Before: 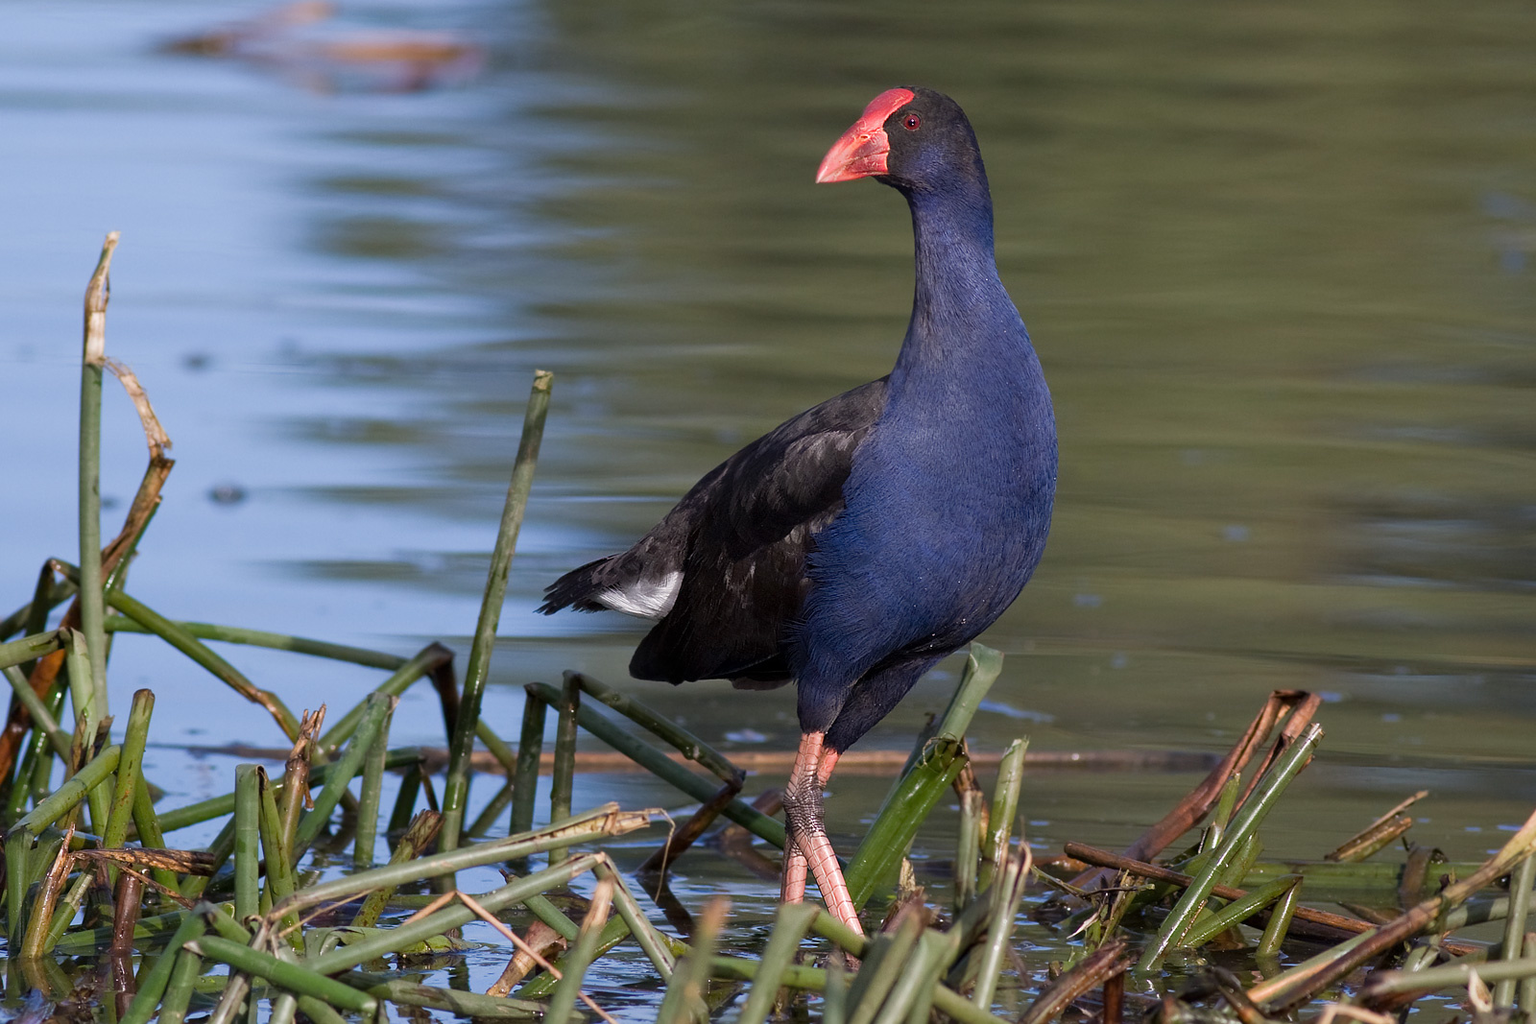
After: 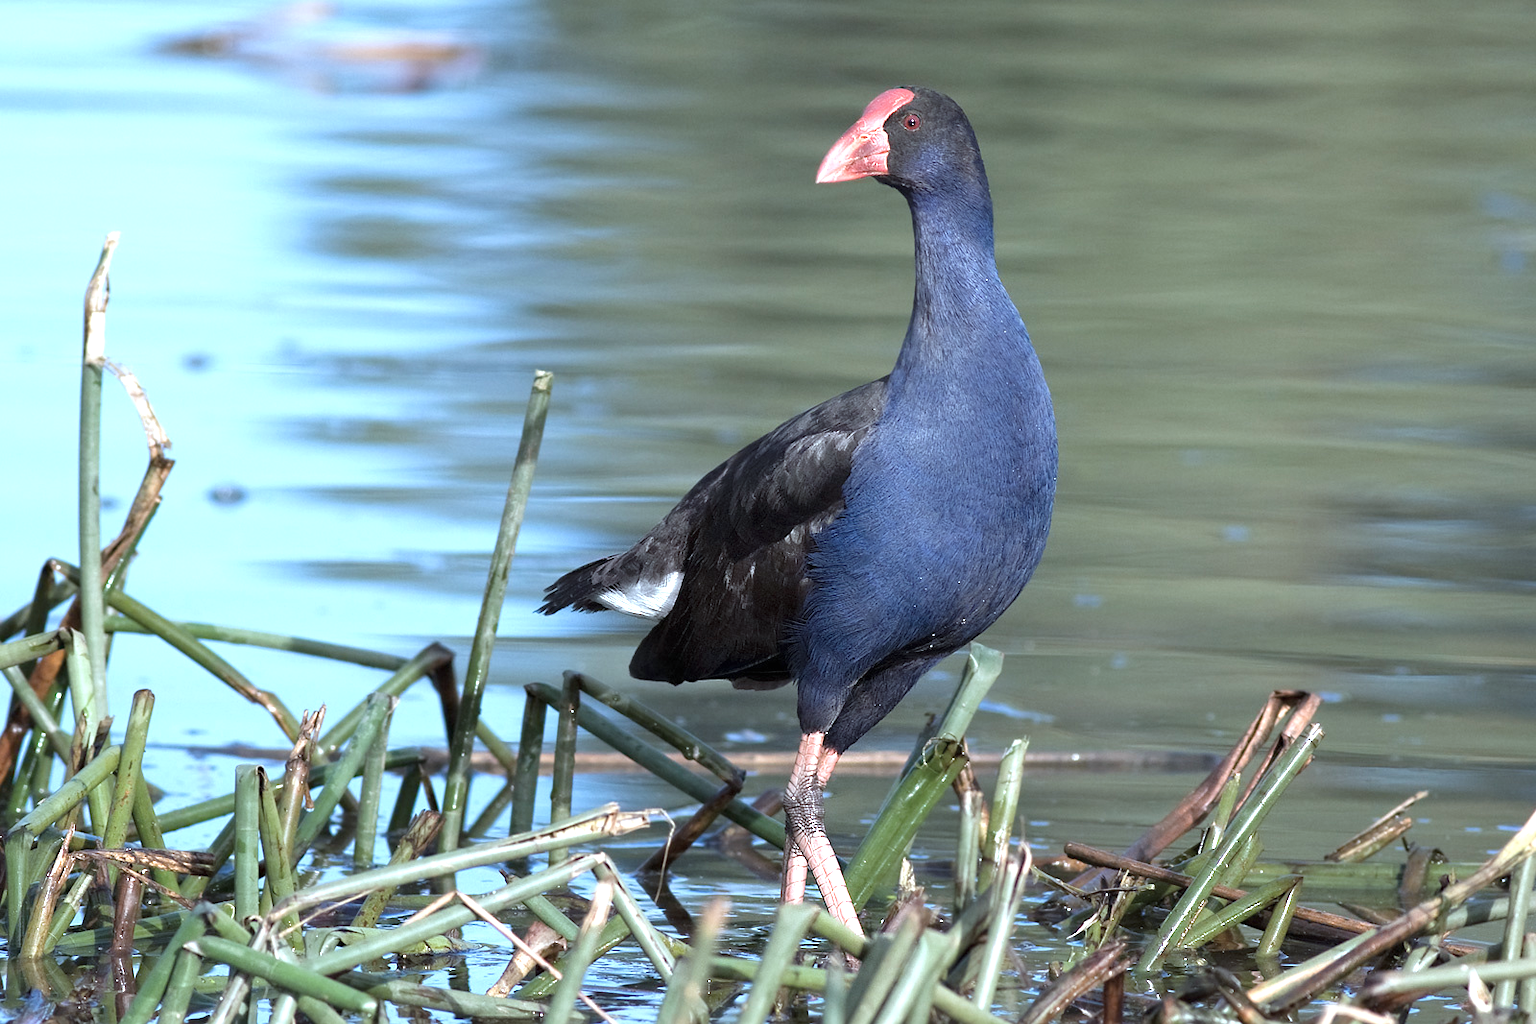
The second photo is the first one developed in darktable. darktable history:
sharpen: radius 5.287, amount 0.312, threshold 26.675
color correction: highlights a* -12.18, highlights b* -17.7, saturation 0.698
exposure: black level correction 0, exposure 1.2 EV, compensate highlight preservation false
